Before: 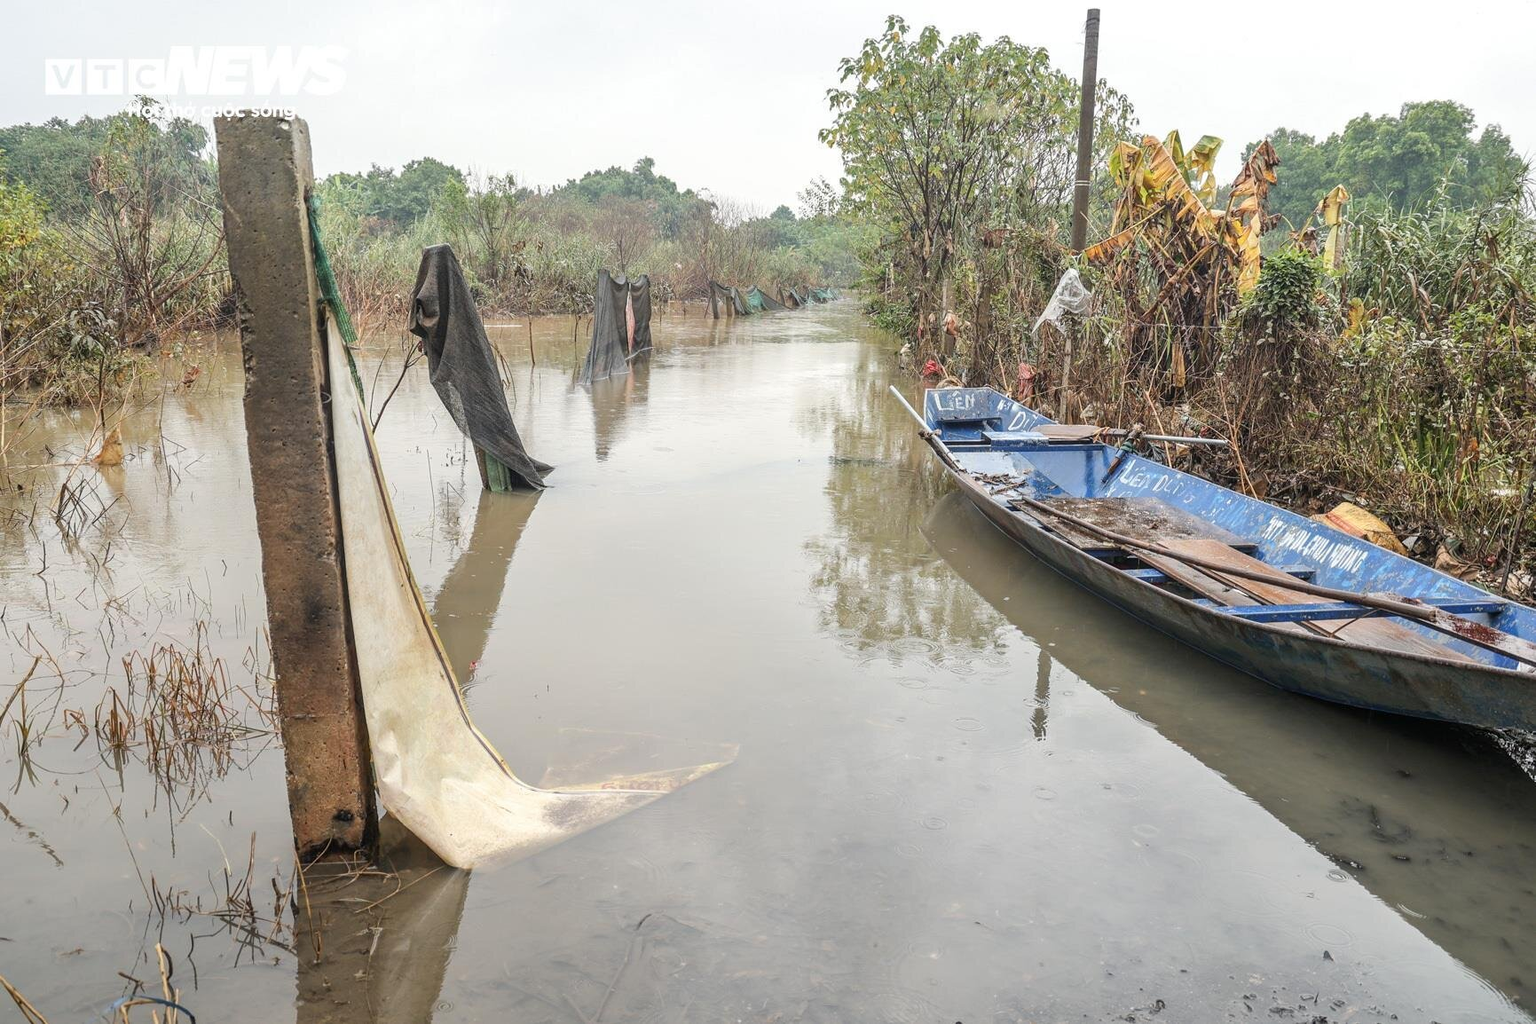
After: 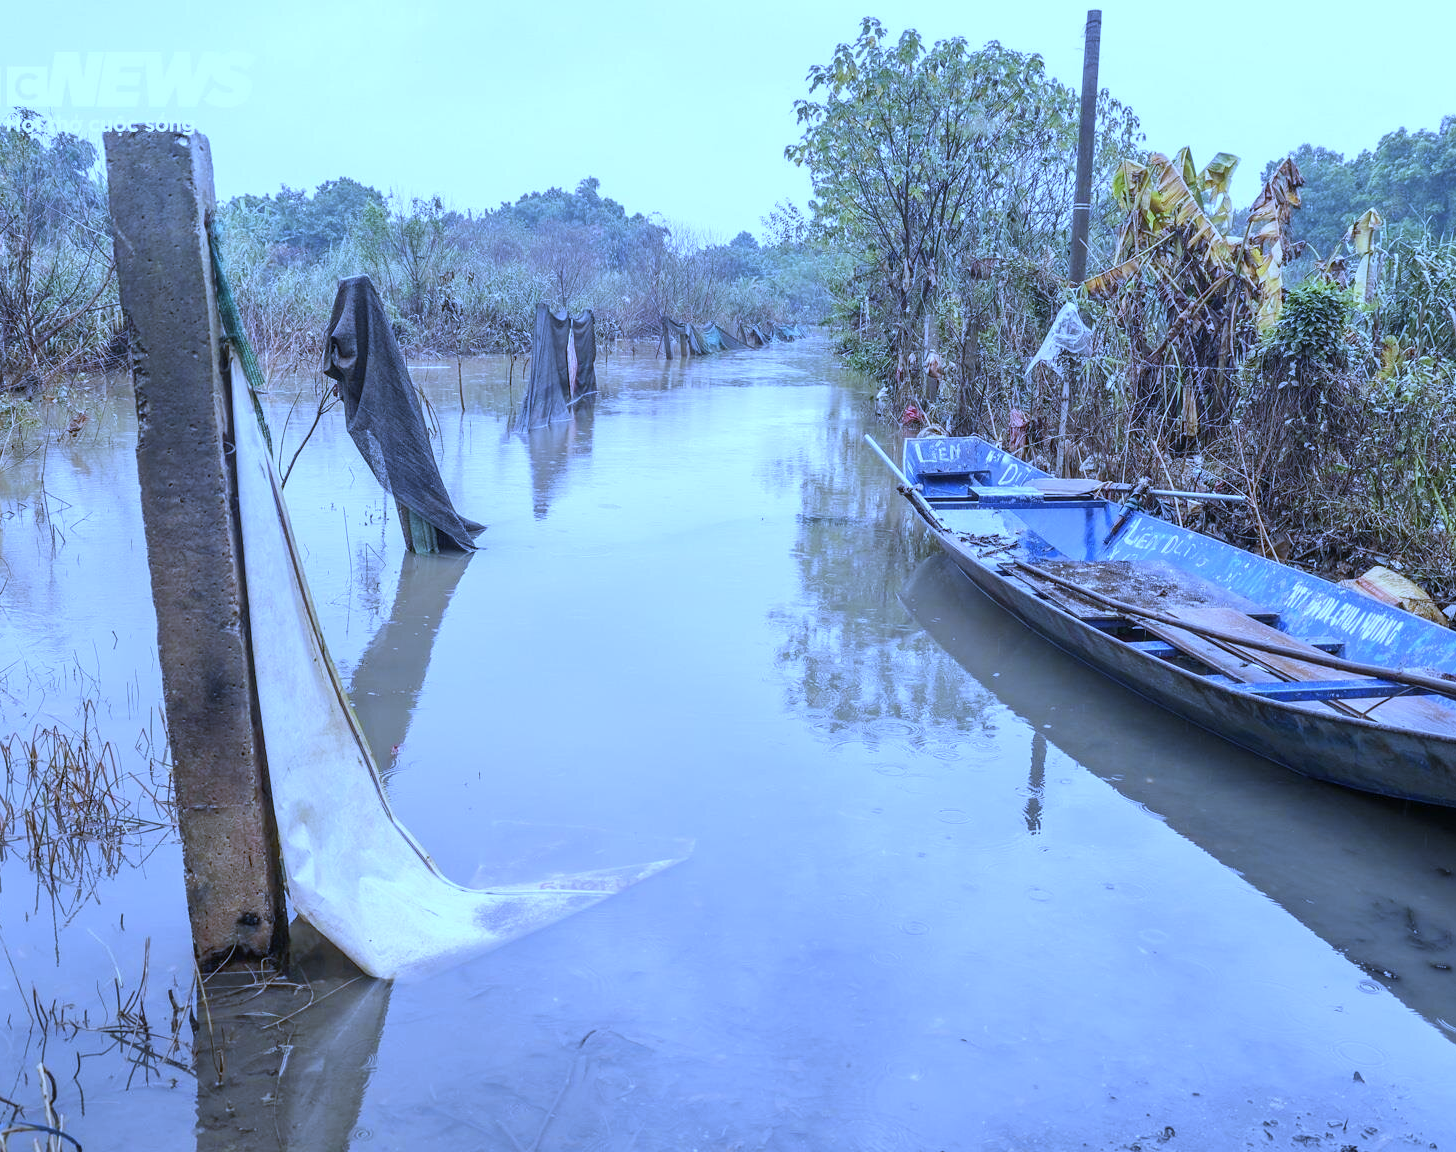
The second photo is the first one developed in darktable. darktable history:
white balance: red 0.766, blue 1.537
crop: left 8.026%, right 7.374%
